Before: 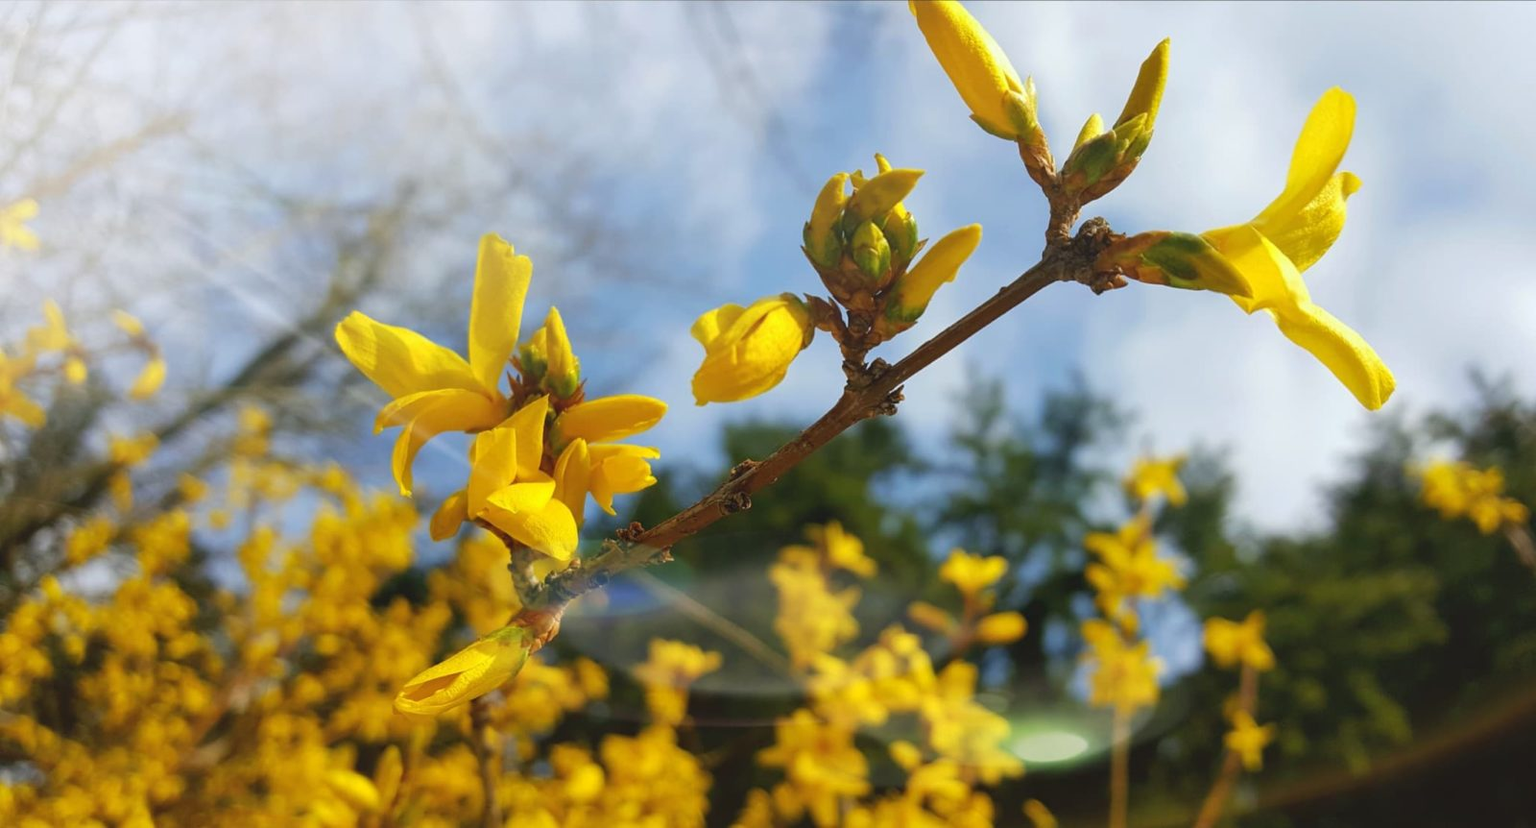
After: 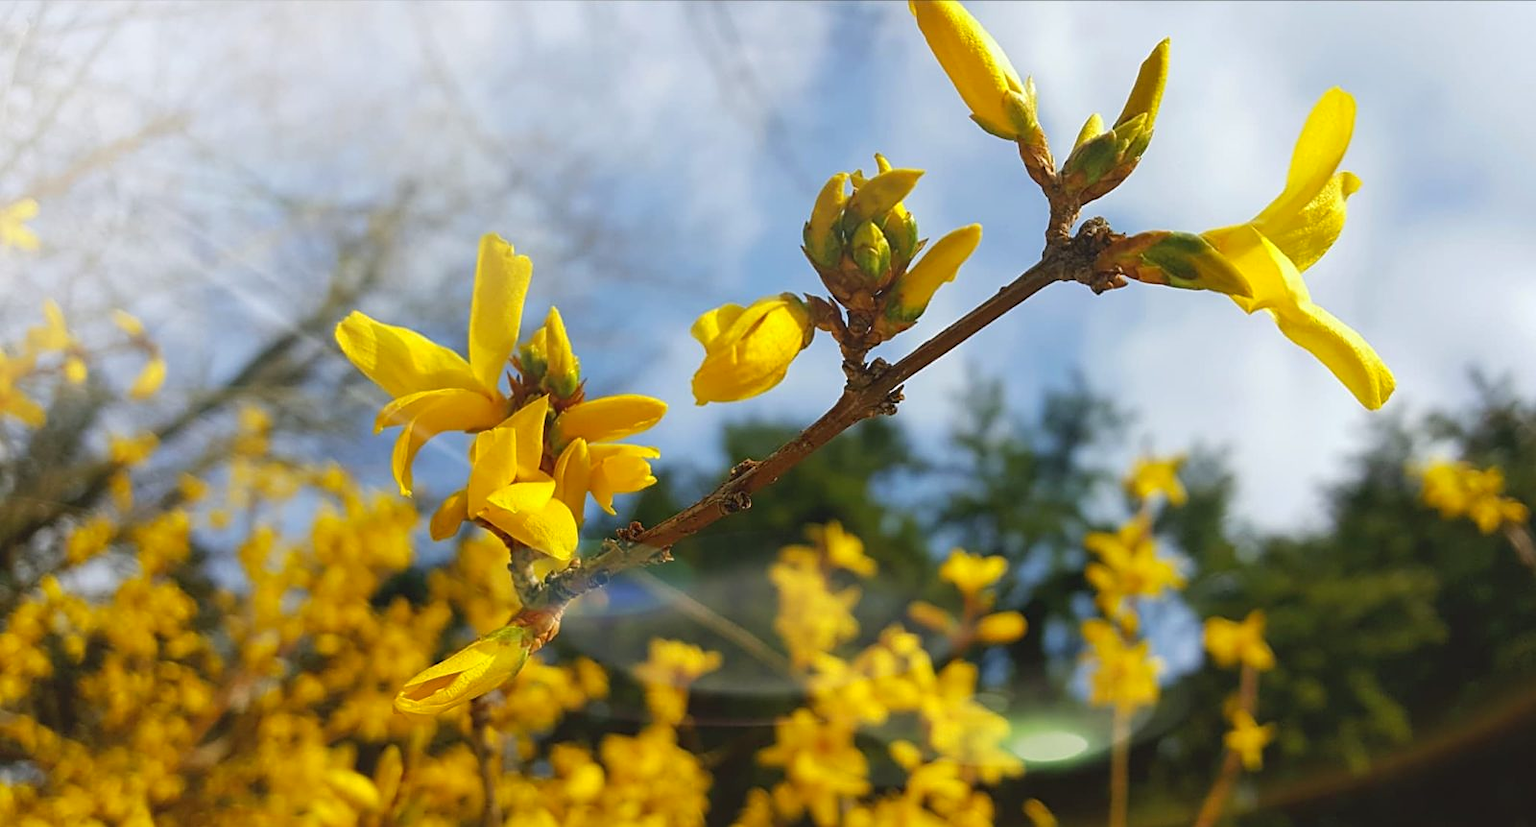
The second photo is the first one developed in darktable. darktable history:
sharpen: on, module defaults
color zones: curves: ch1 [(0, 0.523) (0.143, 0.545) (0.286, 0.52) (0.429, 0.506) (0.571, 0.503) (0.714, 0.503) (0.857, 0.508) (1, 0.523)]
